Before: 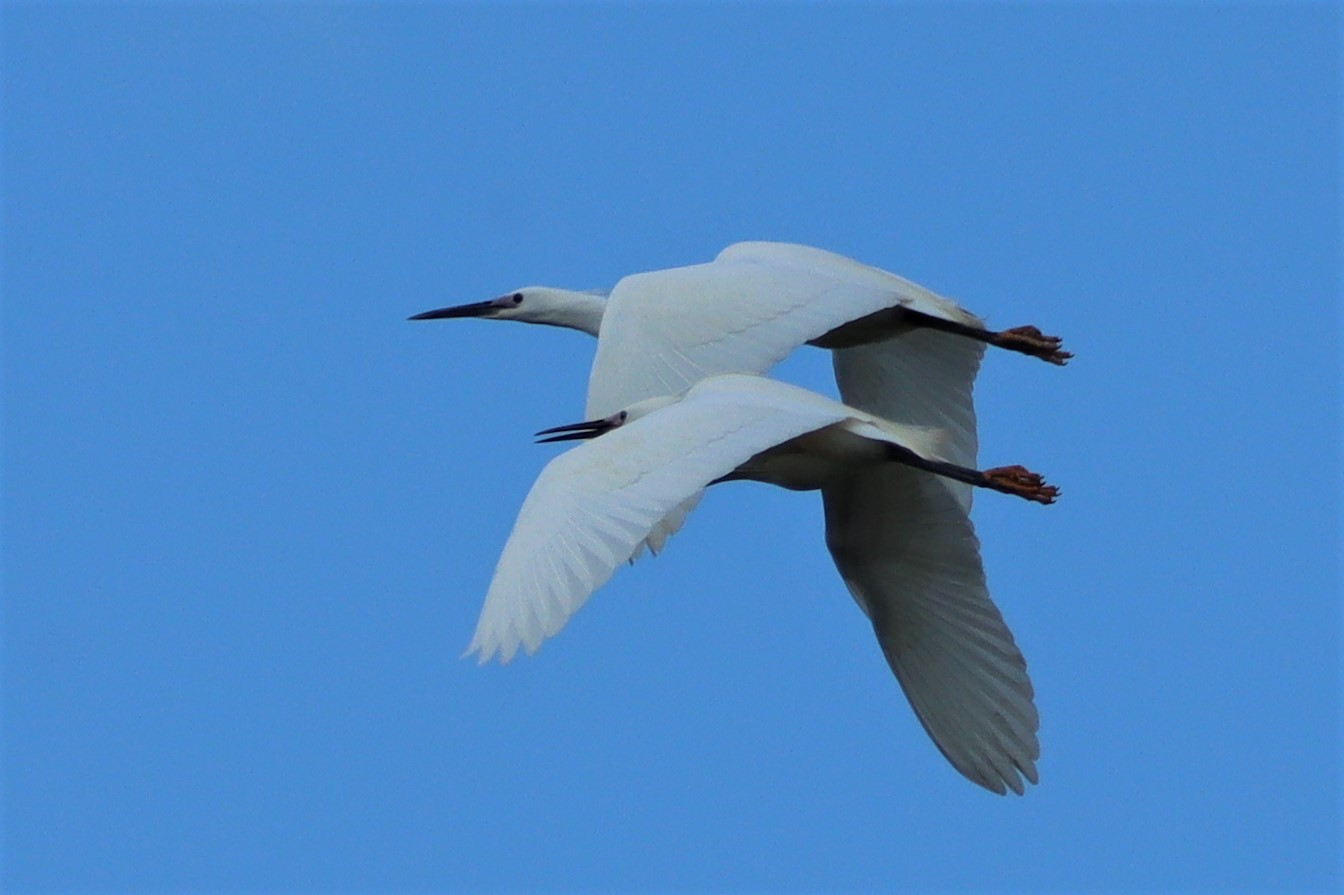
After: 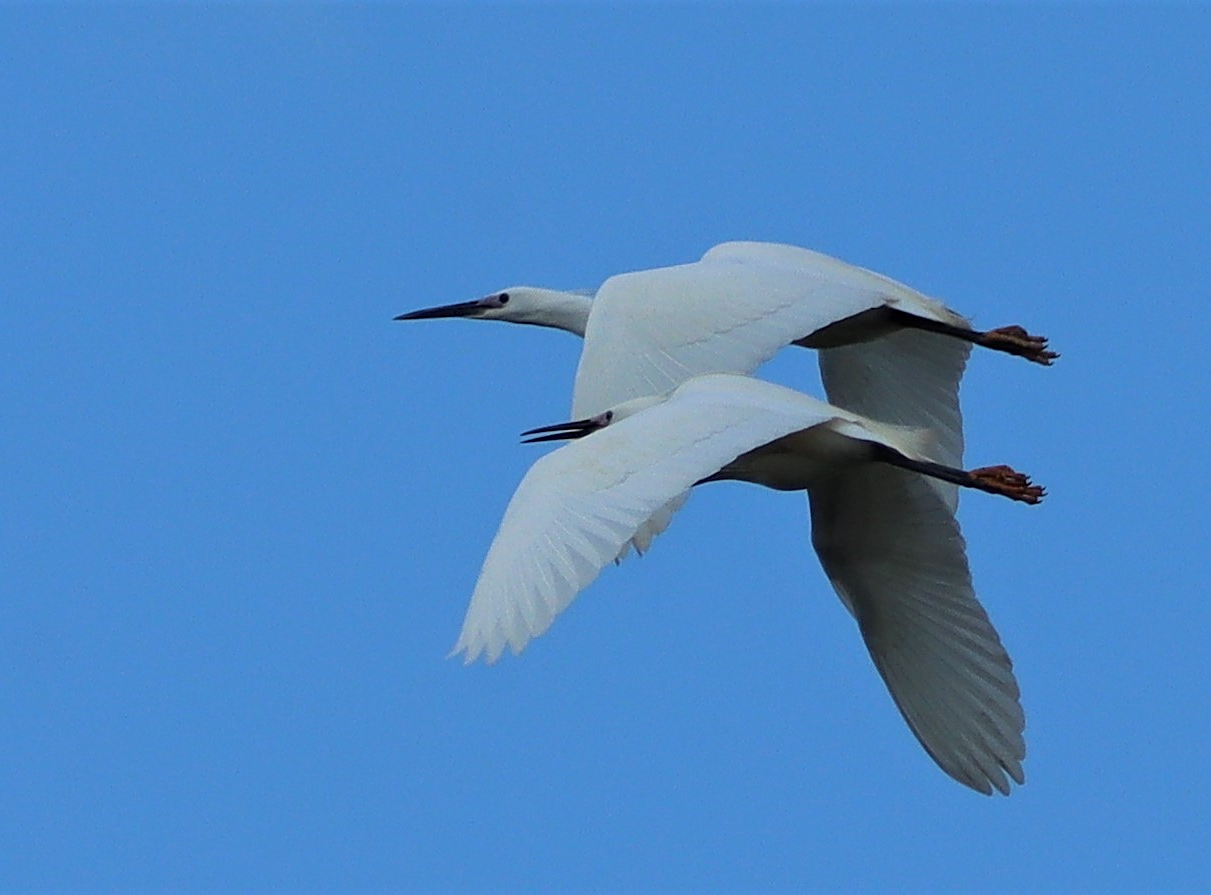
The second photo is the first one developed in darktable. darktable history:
crop and rotate: left 1.088%, right 8.807%
sharpen: on, module defaults
